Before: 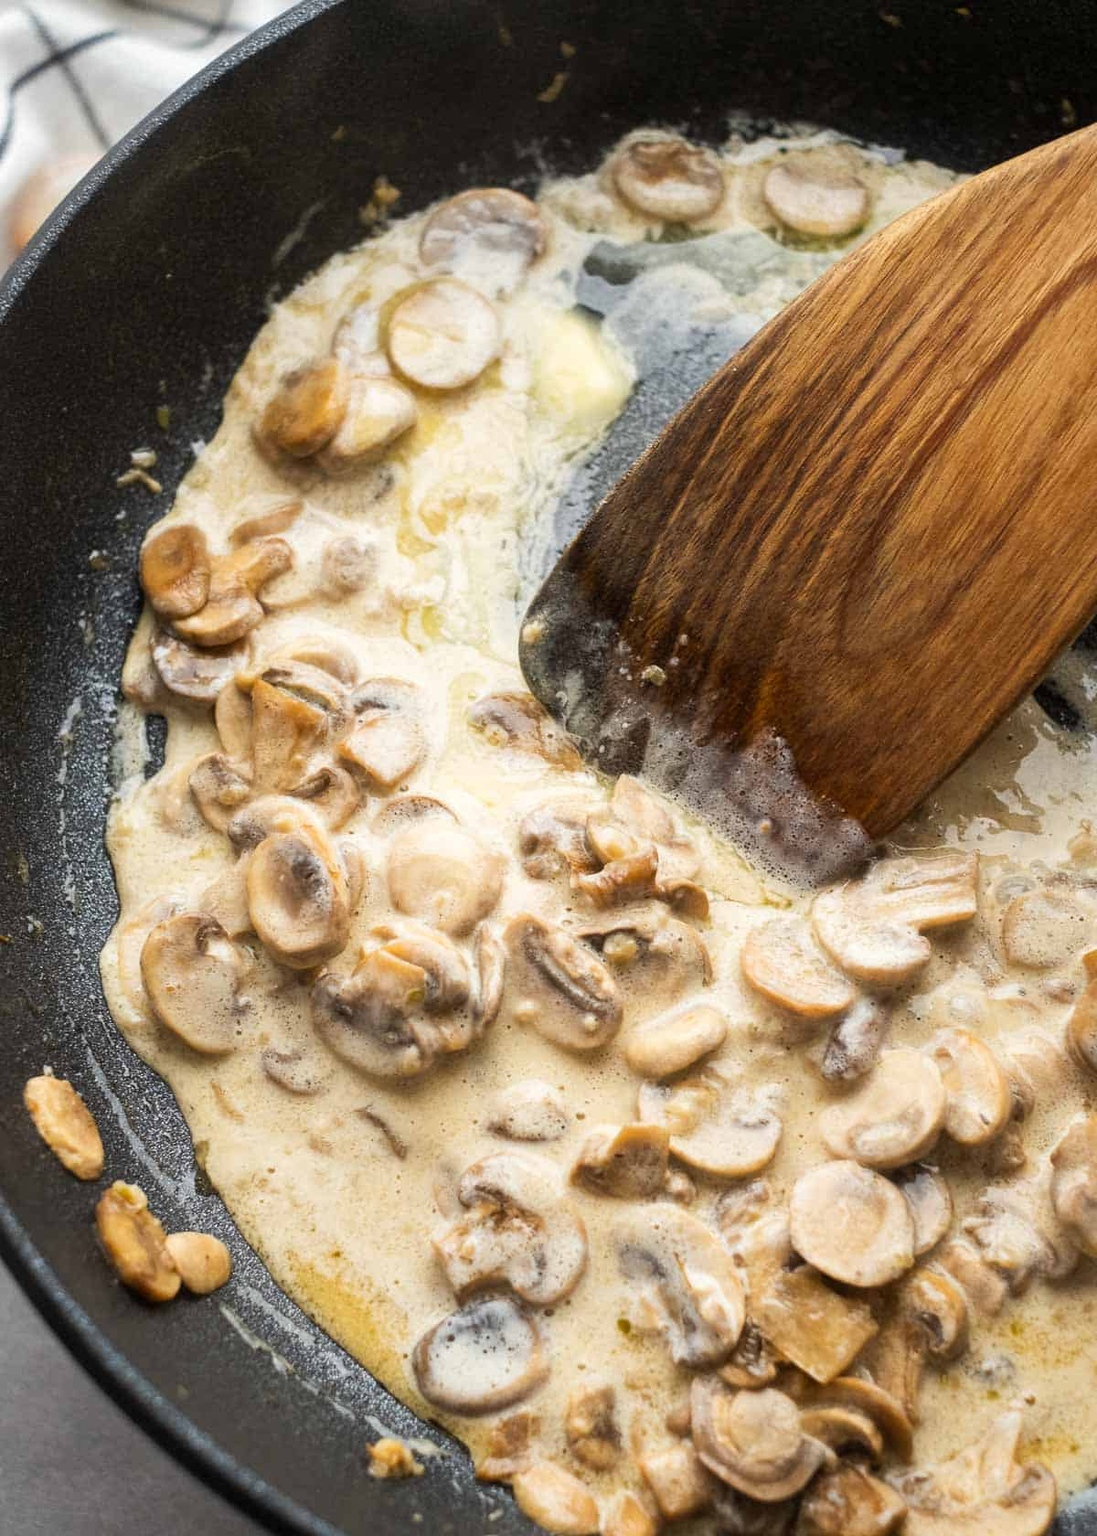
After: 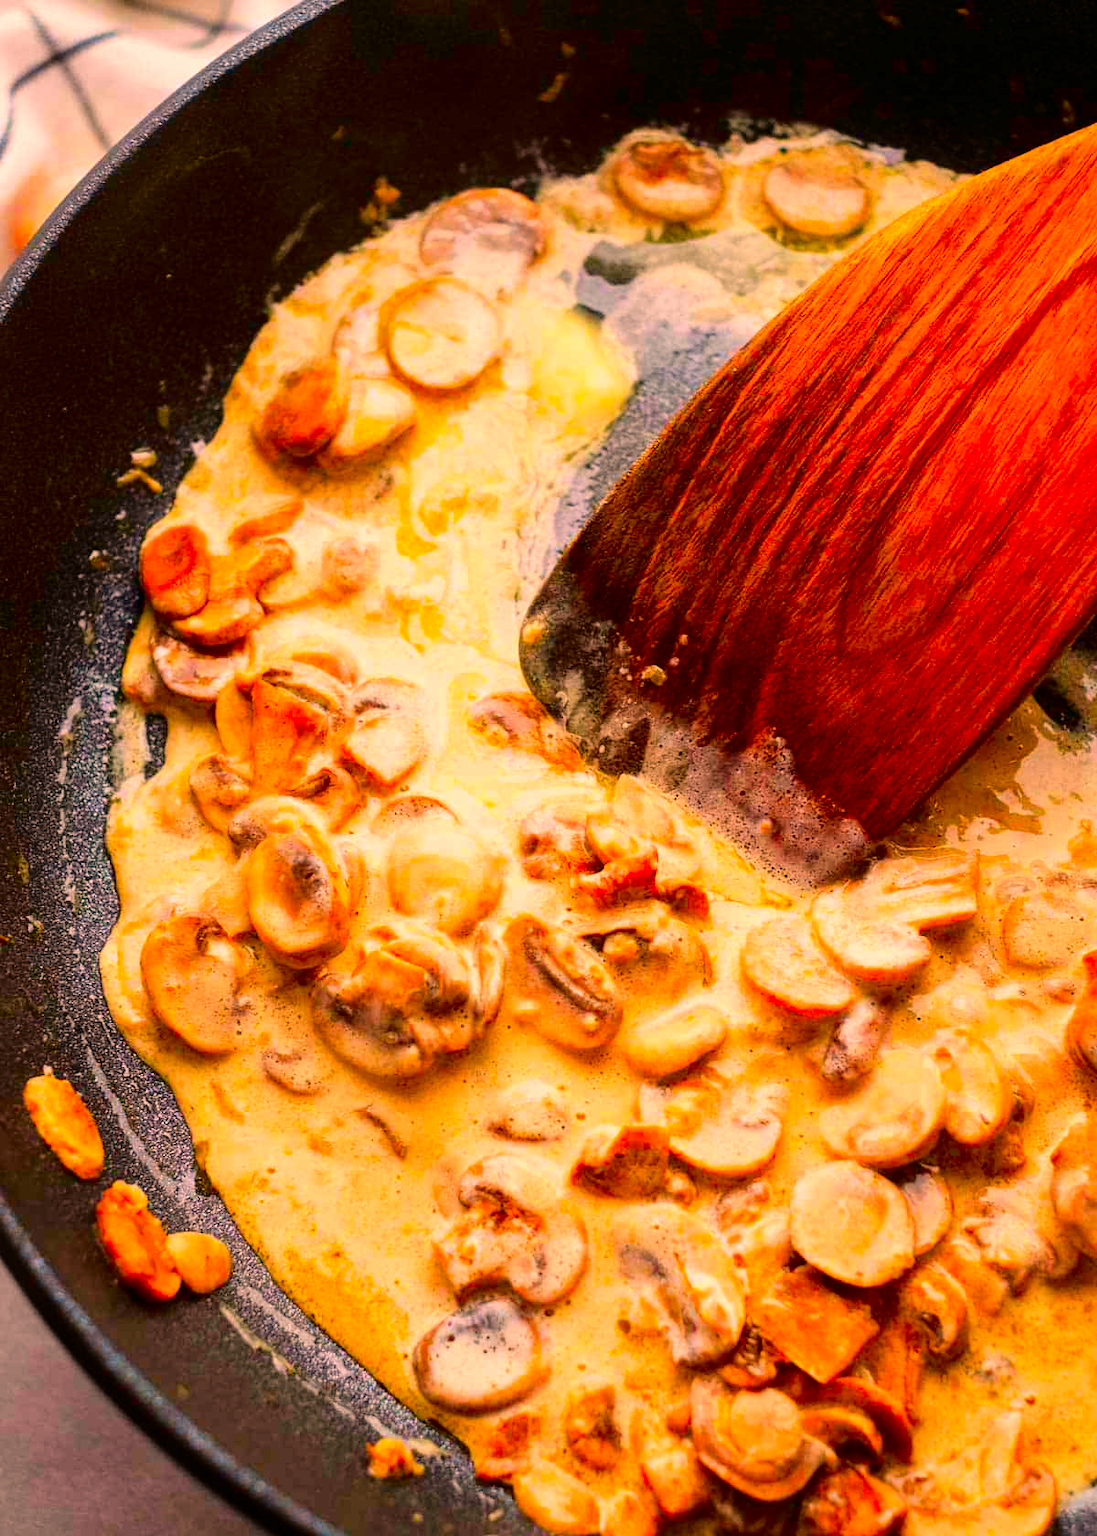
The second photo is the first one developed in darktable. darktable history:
color correction: highlights a* 1.59, highlights b* -1.7, saturation 2.48
fill light: exposure -2 EV, width 8.6
white balance: red 1.127, blue 0.943
